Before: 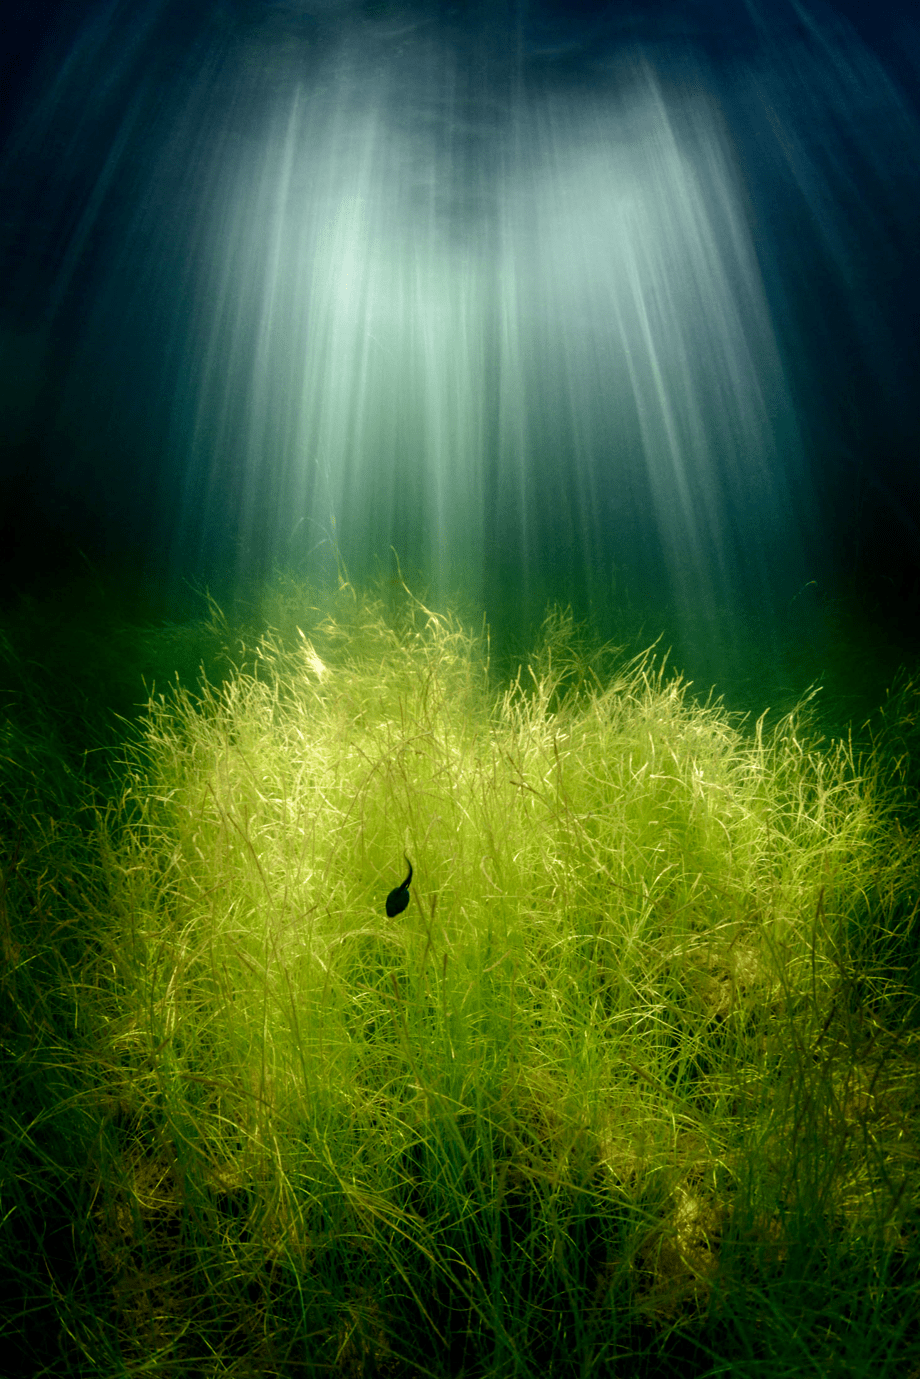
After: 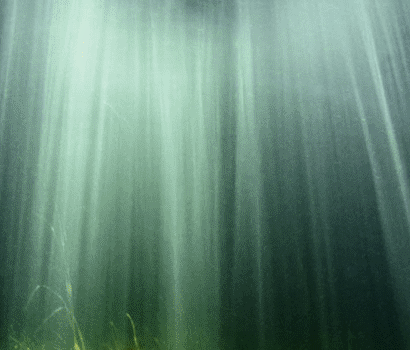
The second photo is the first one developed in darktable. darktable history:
levels: levels [0, 0.618, 1]
crop: left 28.72%, top 16.858%, right 26.702%, bottom 57.727%
local contrast: on, module defaults
base curve: curves: ch0 [(0, 0) (0.088, 0.125) (0.176, 0.251) (0.354, 0.501) (0.613, 0.749) (1, 0.877)]
